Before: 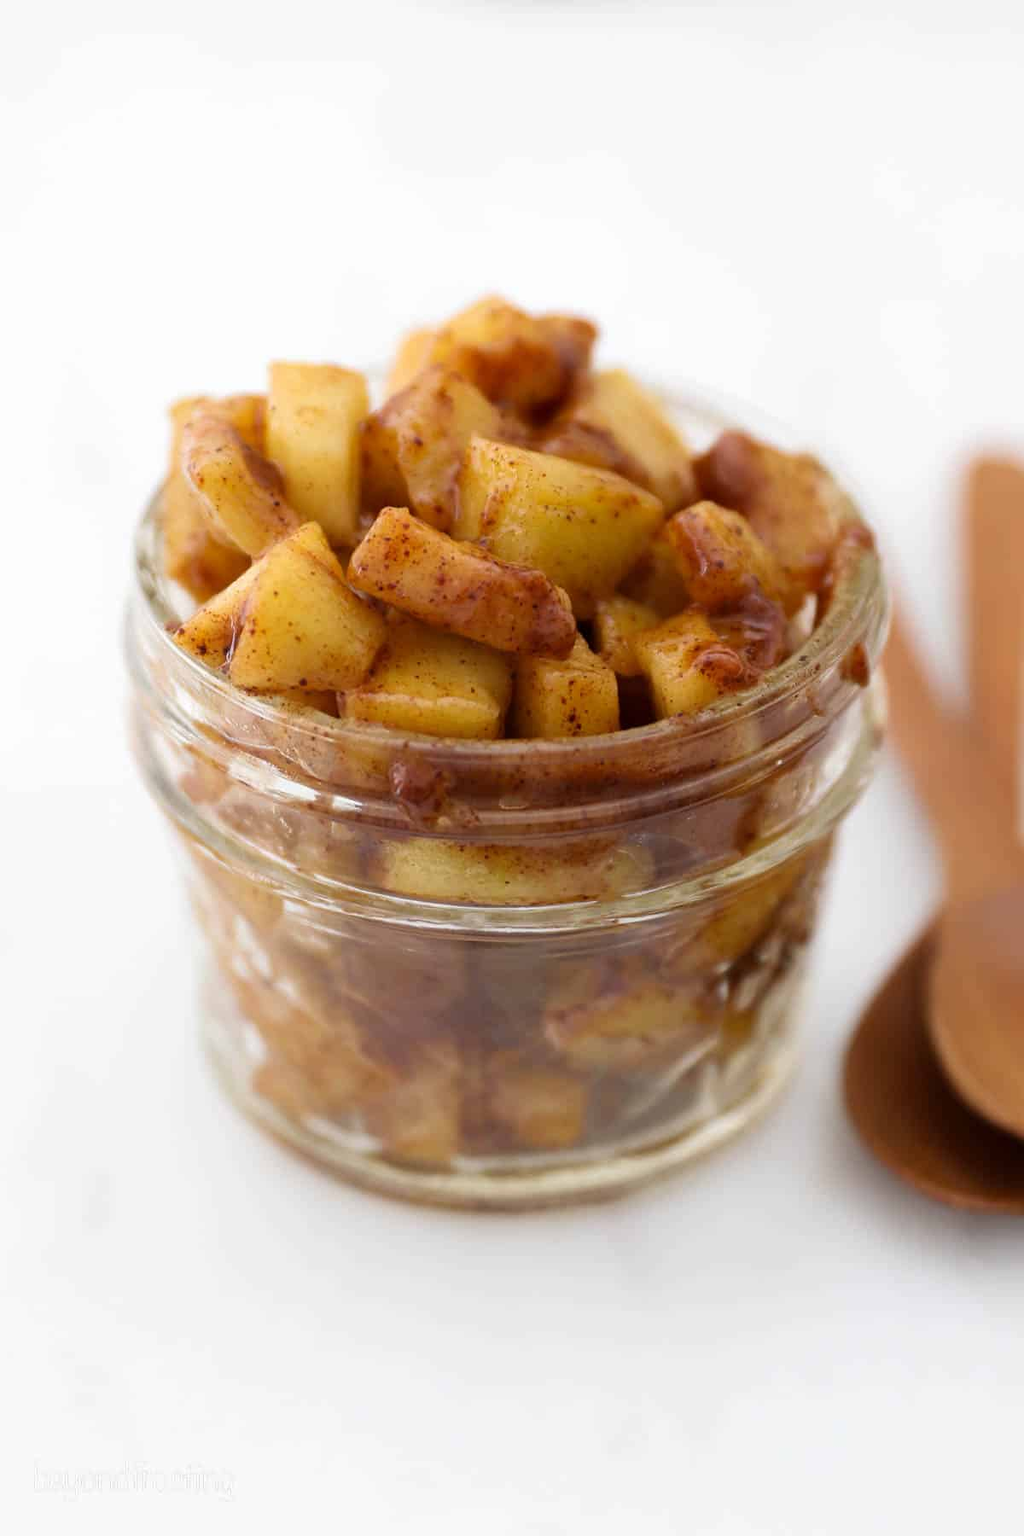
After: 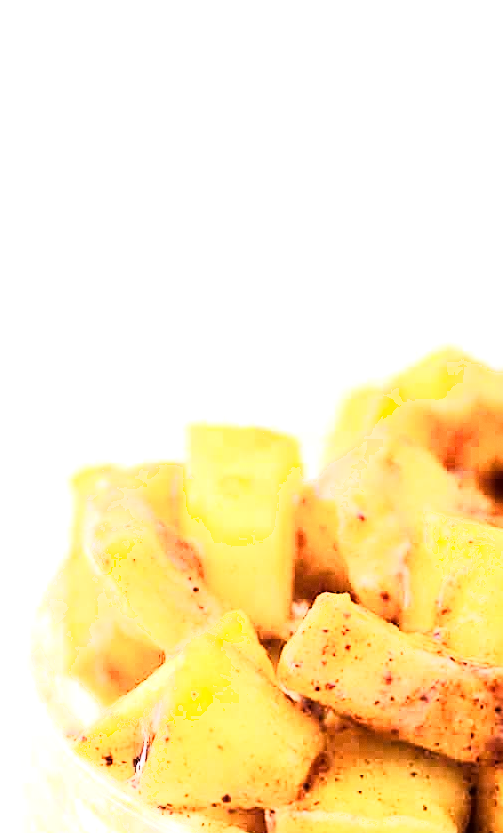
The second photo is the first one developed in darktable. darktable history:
crop and rotate: left 10.817%, top 0.062%, right 47.194%, bottom 53.626%
grain: coarseness 0.09 ISO, strength 10%
local contrast: highlights 100%, shadows 100%, detail 120%, midtone range 0.2
sharpen: on, module defaults
exposure: black level correction 0, exposure 1.1 EV, compensate highlight preservation false
shadows and highlights: shadows 0, highlights 40
rgb curve: curves: ch0 [(0, 0) (0.21, 0.15) (0.24, 0.21) (0.5, 0.75) (0.75, 0.96) (0.89, 0.99) (1, 1)]; ch1 [(0, 0.02) (0.21, 0.13) (0.25, 0.2) (0.5, 0.67) (0.75, 0.9) (0.89, 0.97) (1, 1)]; ch2 [(0, 0.02) (0.21, 0.13) (0.25, 0.2) (0.5, 0.67) (0.75, 0.9) (0.89, 0.97) (1, 1)], compensate middle gray true
